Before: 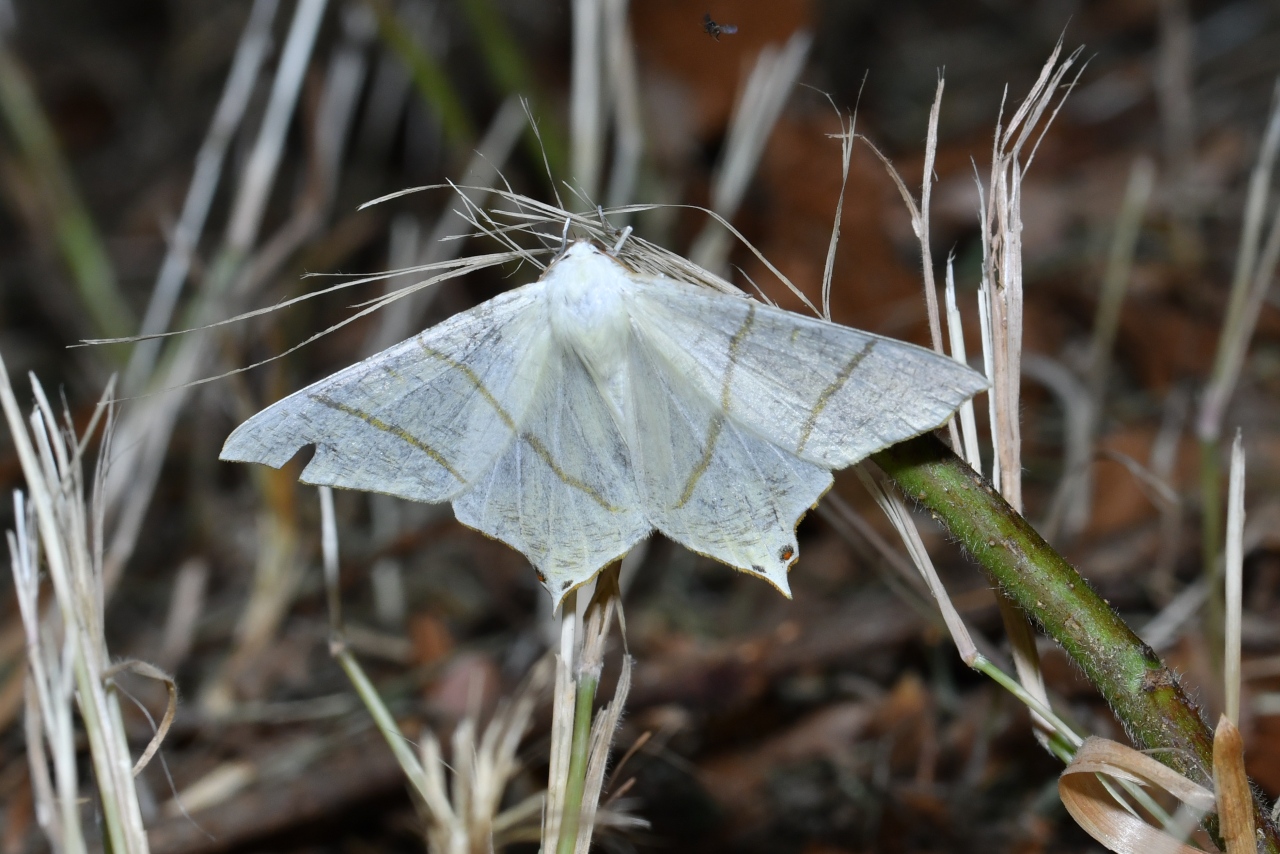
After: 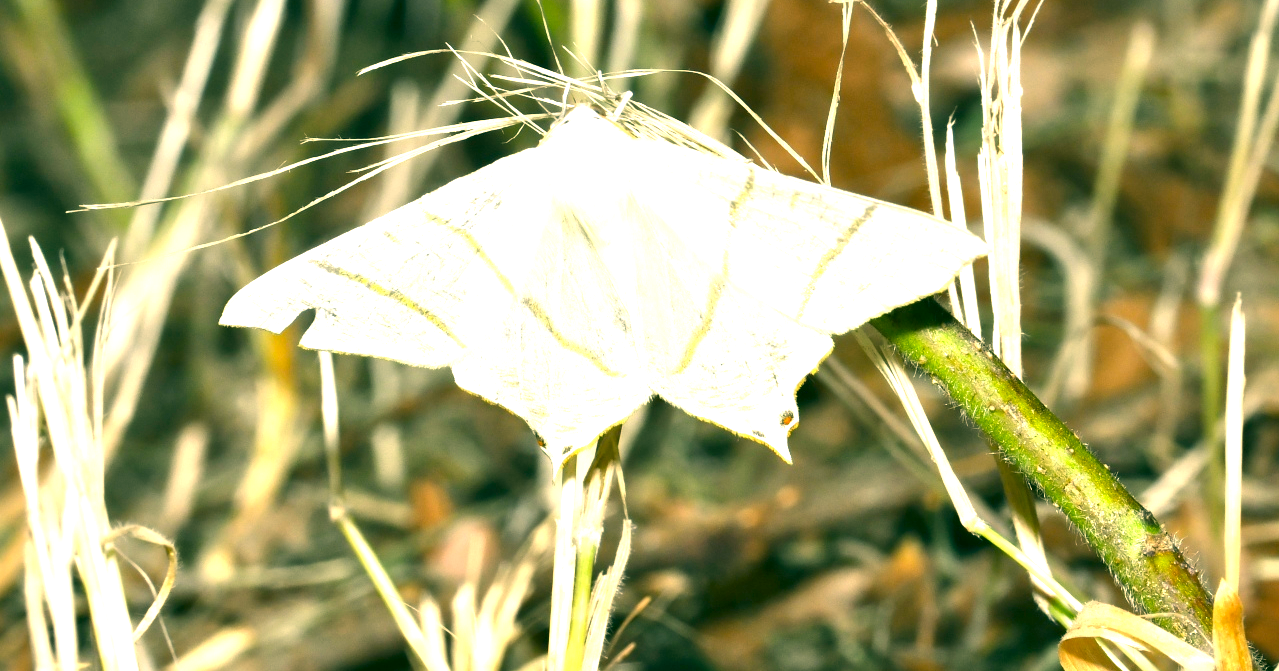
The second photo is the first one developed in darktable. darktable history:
crop and rotate: top 15.908%, bottom 5.425%
exposure: exposure 2.054 EV, compensate highlight preservation false
color correction: highlights a* 5.63, highlights b* 33.19, shadows a* -25.89, shadows b* 3.82
